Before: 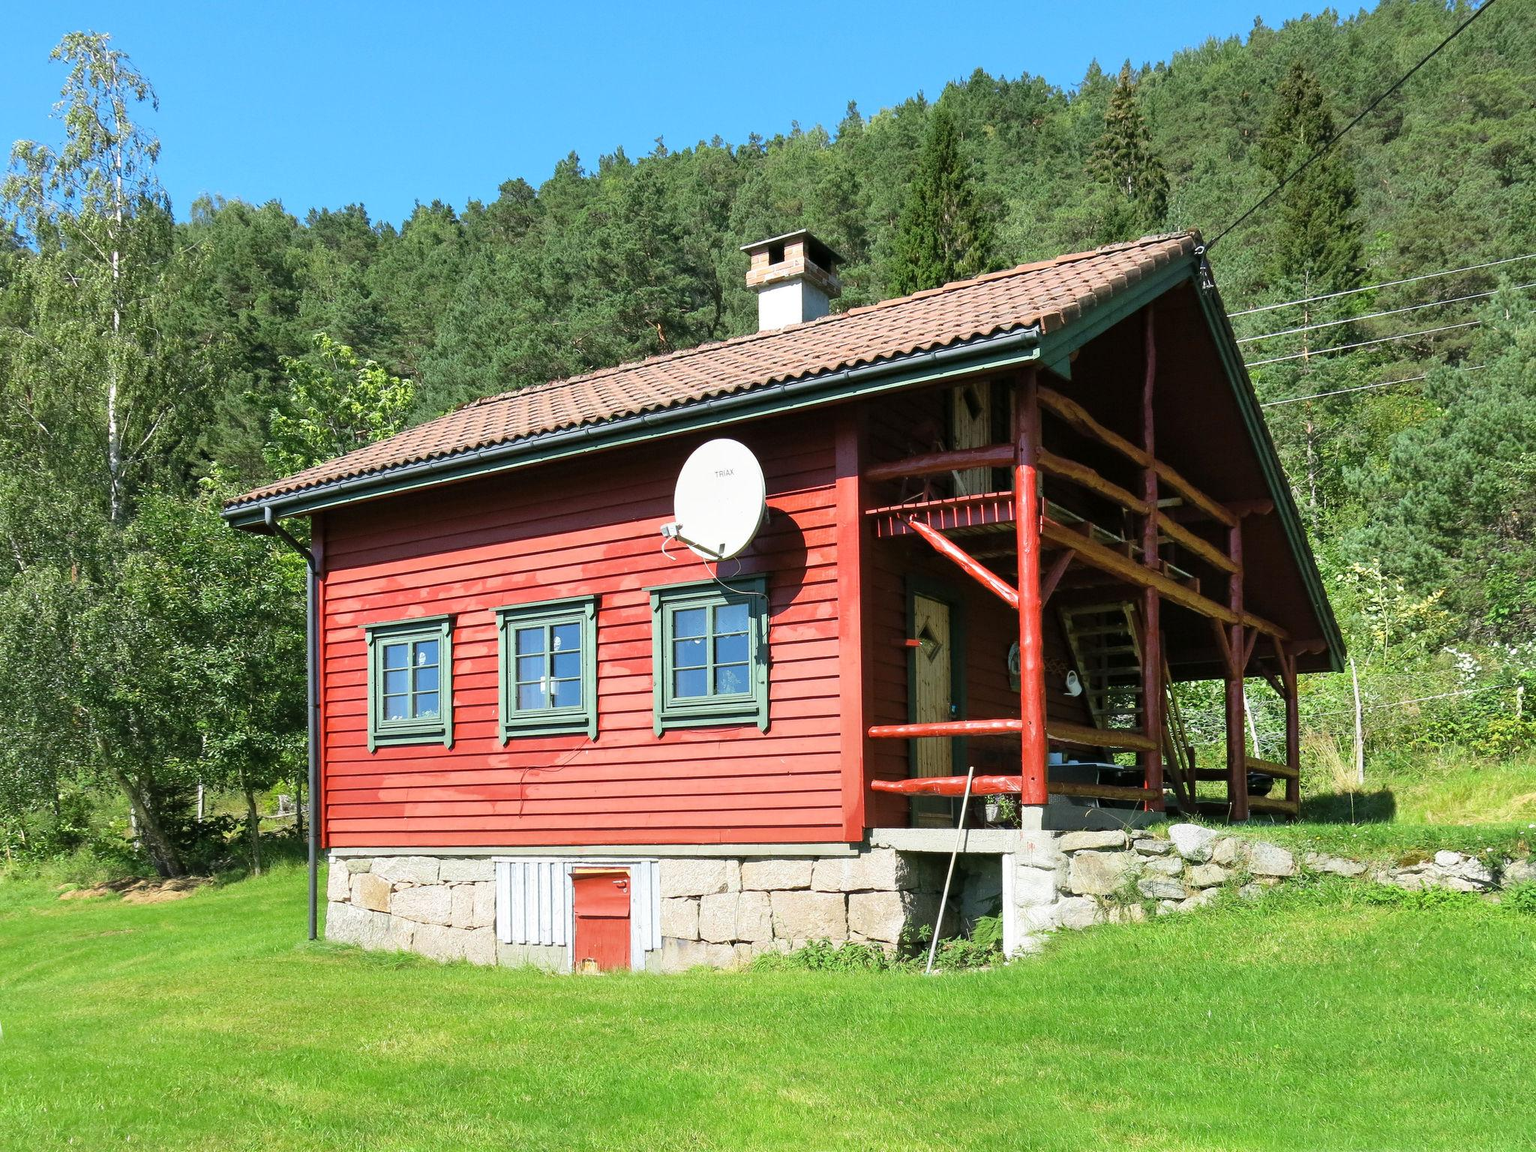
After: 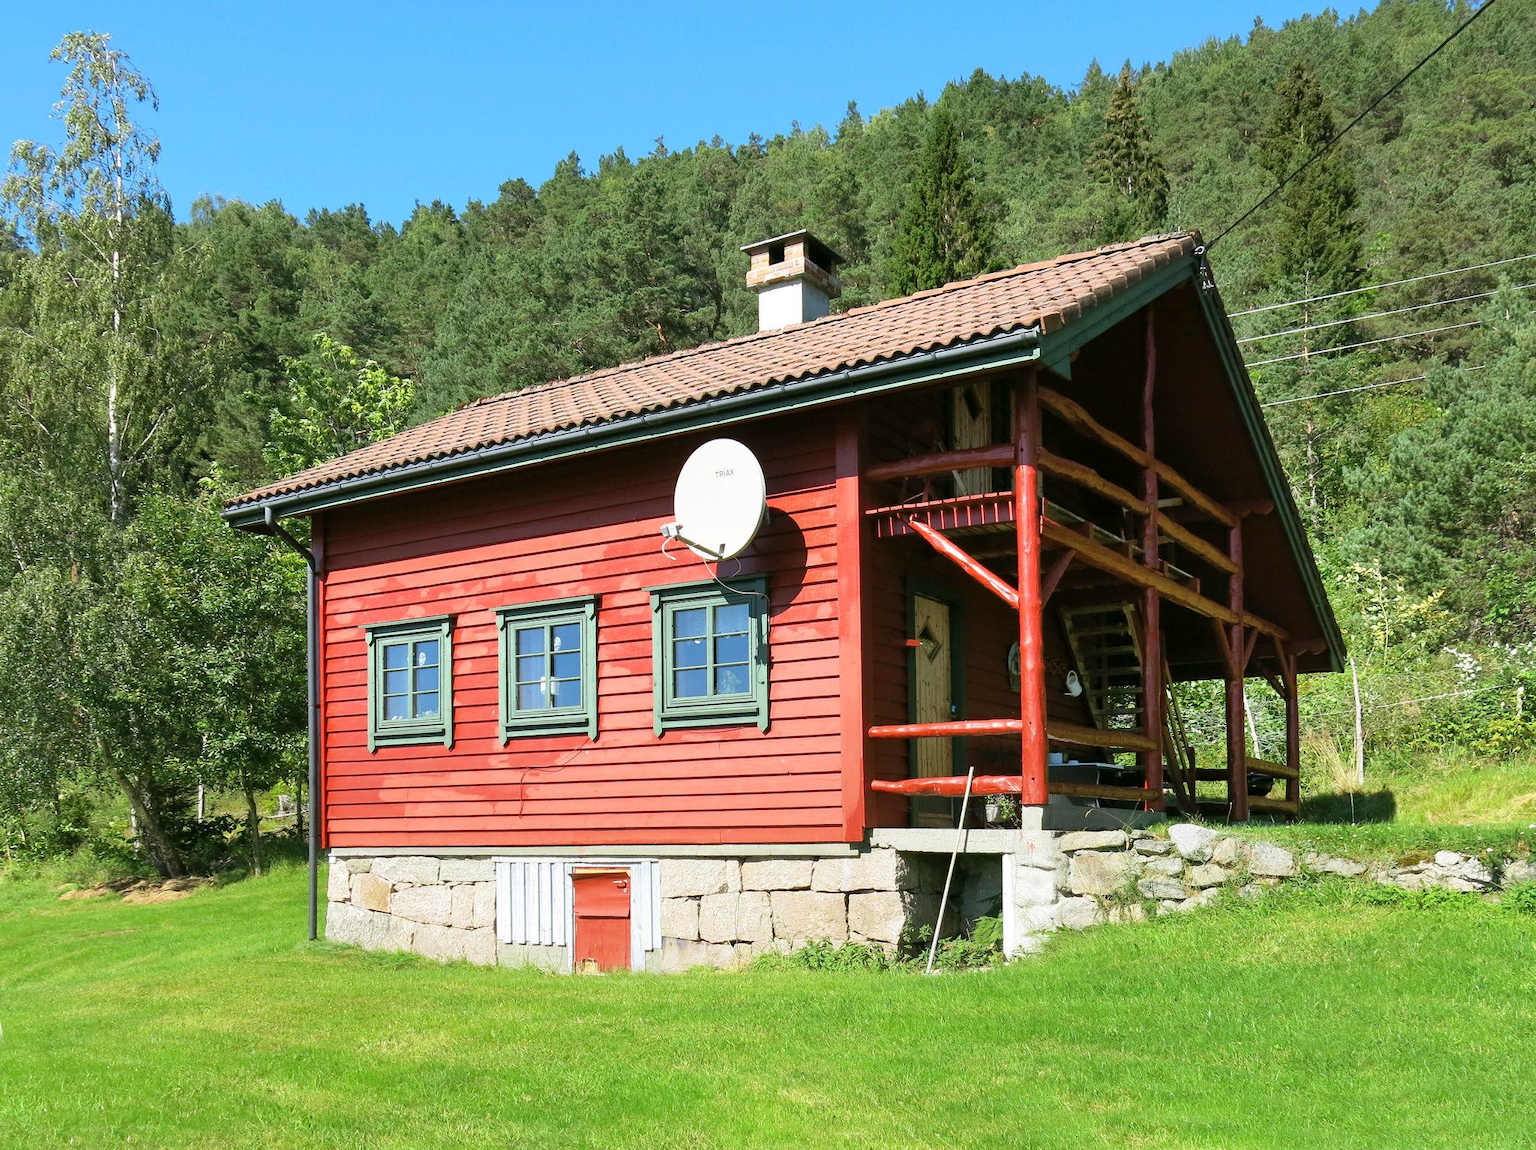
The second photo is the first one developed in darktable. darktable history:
color balance: mode lift, gamma, gain (sRGB), lift [1, 0.99, 1.01, 0.992], gamma [1, 1.037, 0.974, 0.963]
crop: bottom 0.071%
